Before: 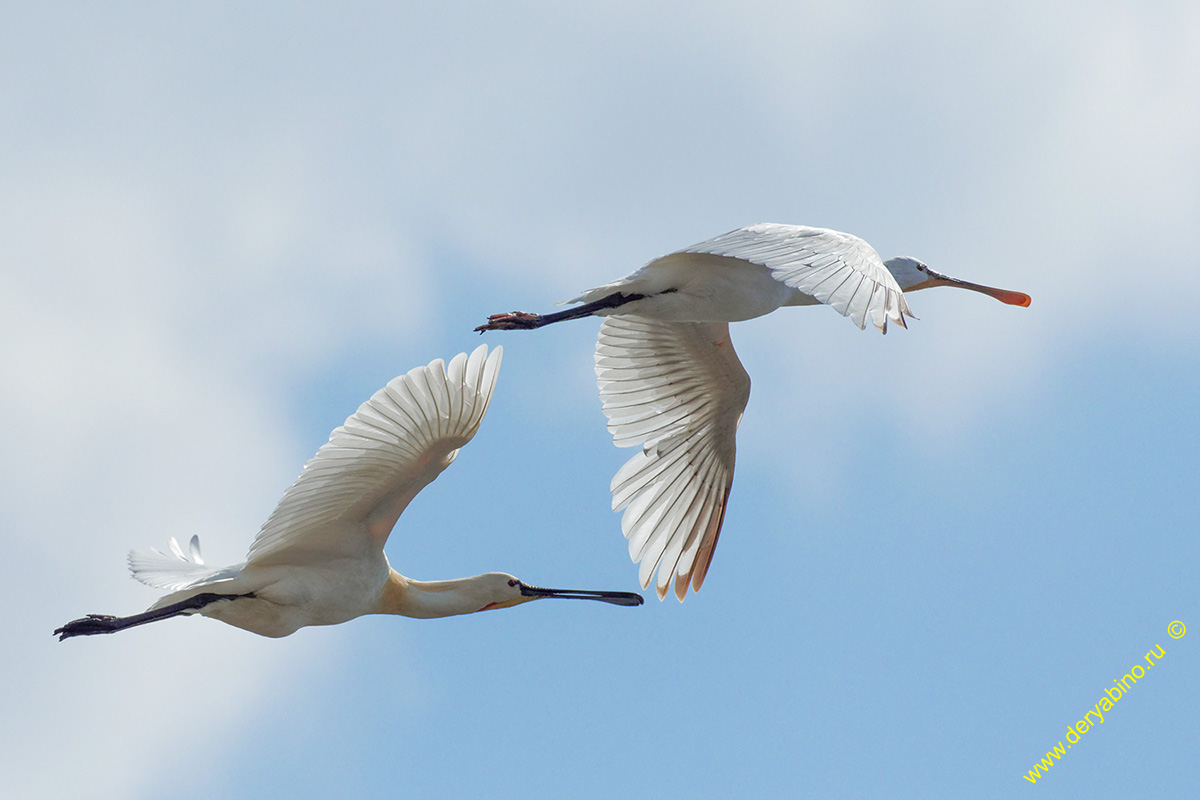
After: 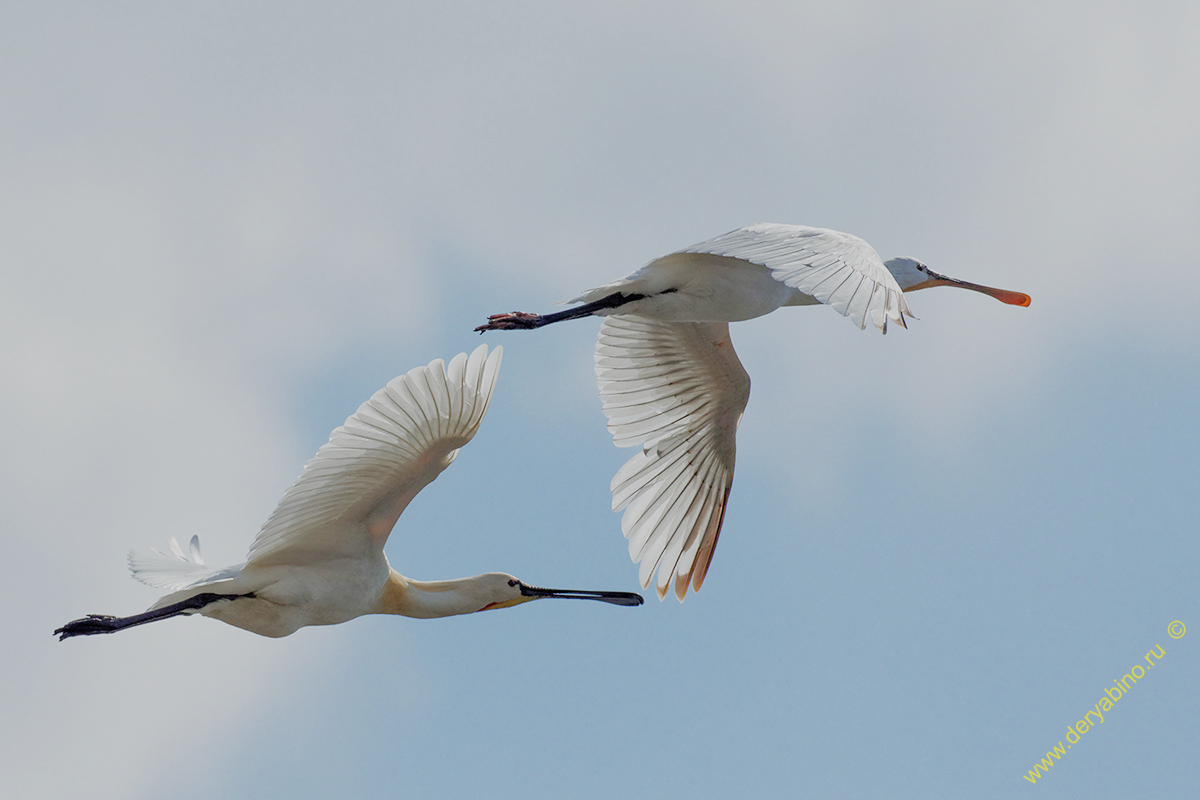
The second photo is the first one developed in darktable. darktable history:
filmic rgb: black relative exposure -7.65 EV, white relative exposure 4.56 EV, hardness 3.61, preserve chrominance no, color science v5 (2021)
